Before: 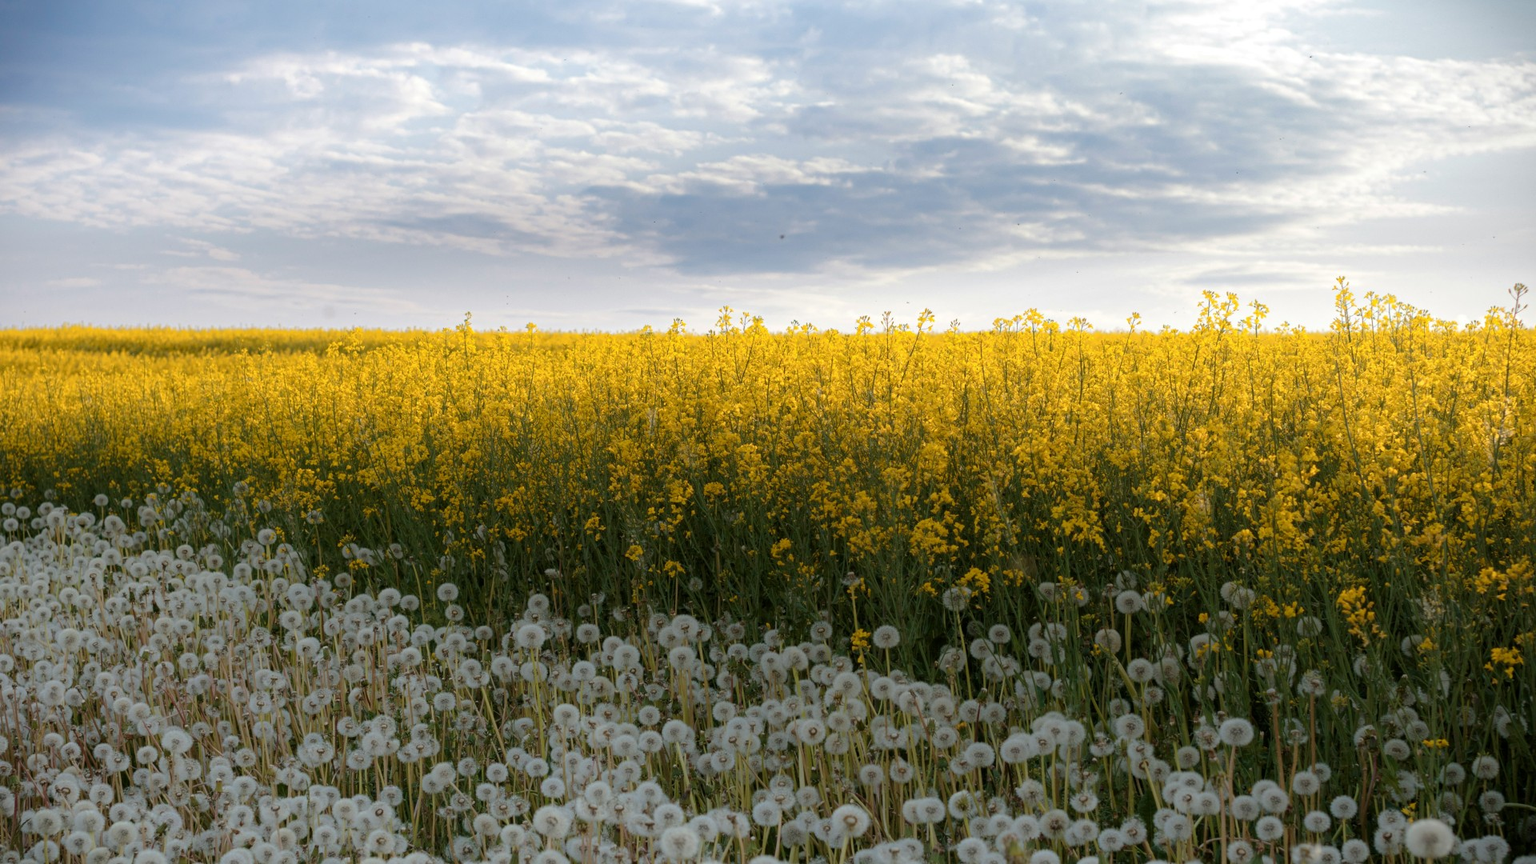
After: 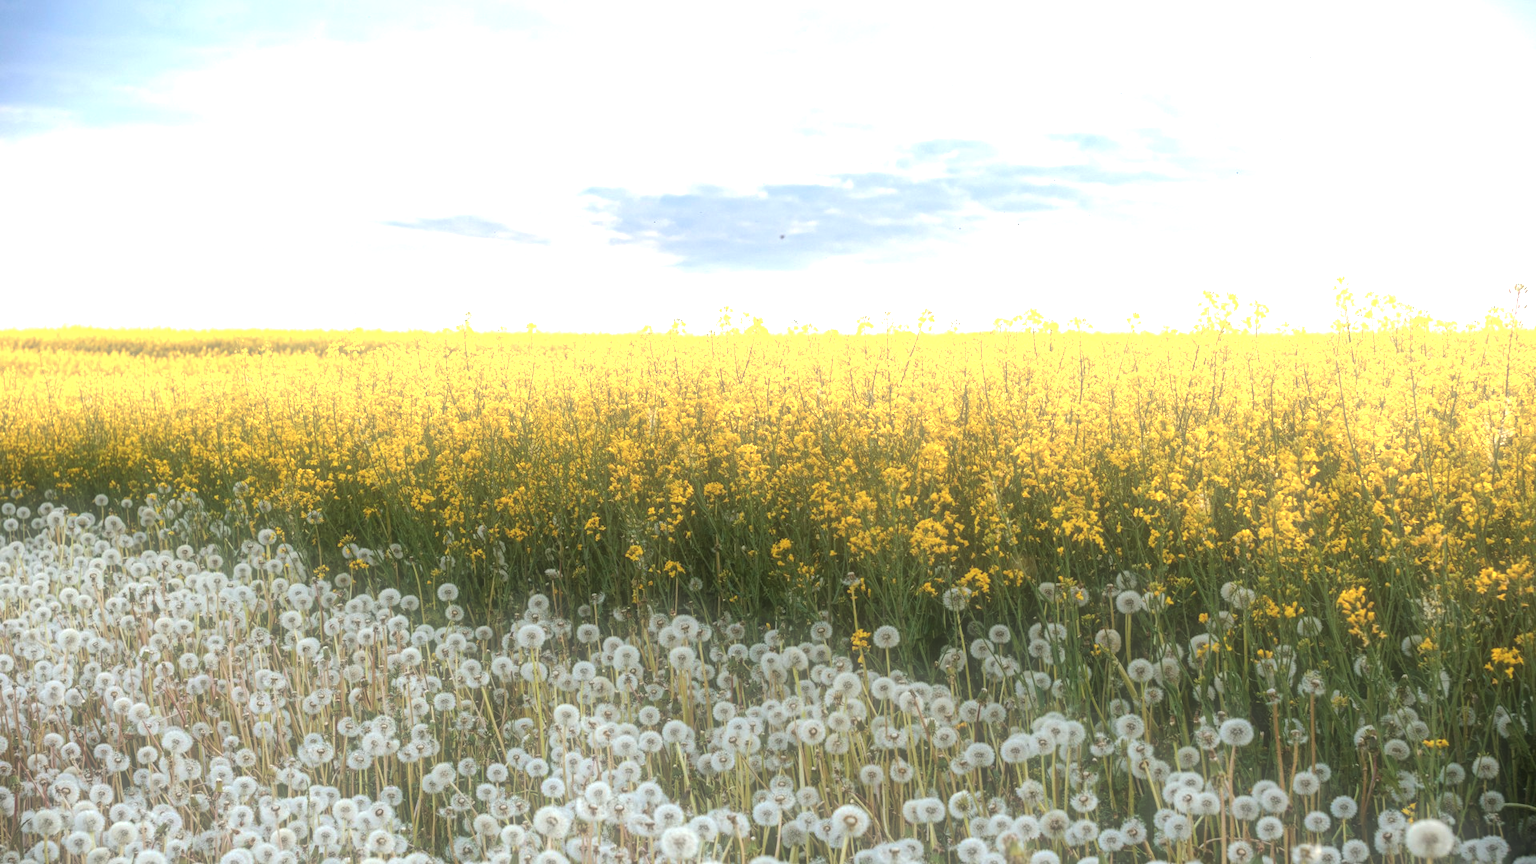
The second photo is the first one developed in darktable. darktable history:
exposure: black level correction 0, exposure 1.45 EV, compensate exposure bias true, compensate highlight preservation false
local contrast: on, module defaults
soften: size 60.24%, saturation 65.46%, brightness 0.506 EV, mix 25.7%
haze removal: strength 0.29, distance 0.25, compatibility mode true, adaptive false
